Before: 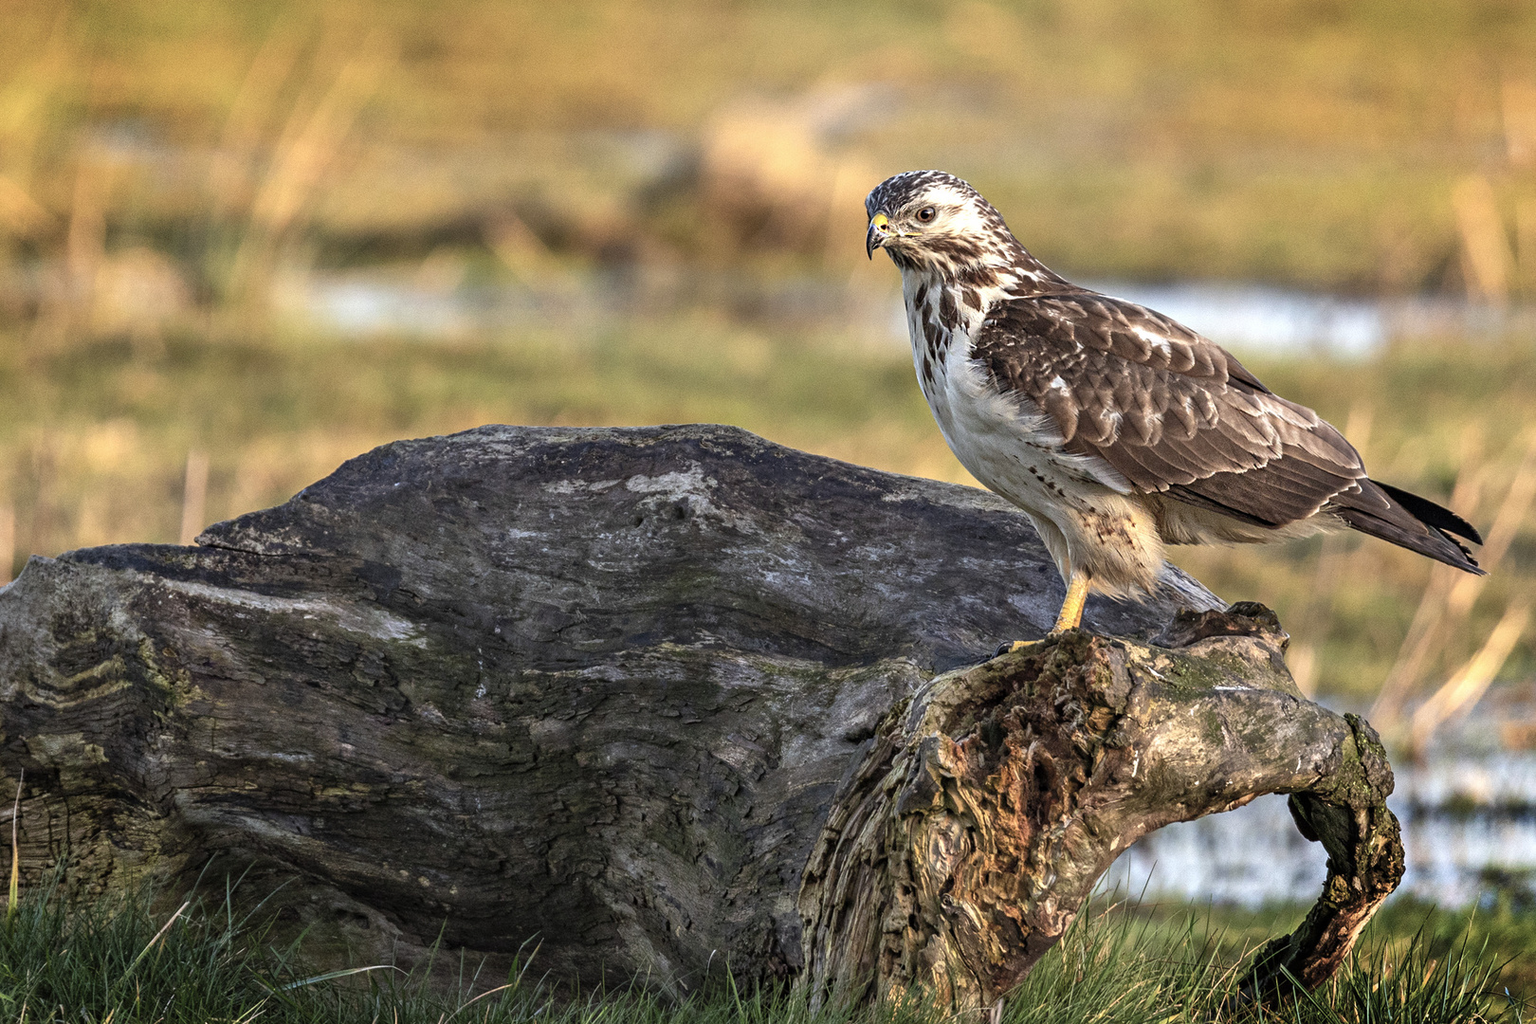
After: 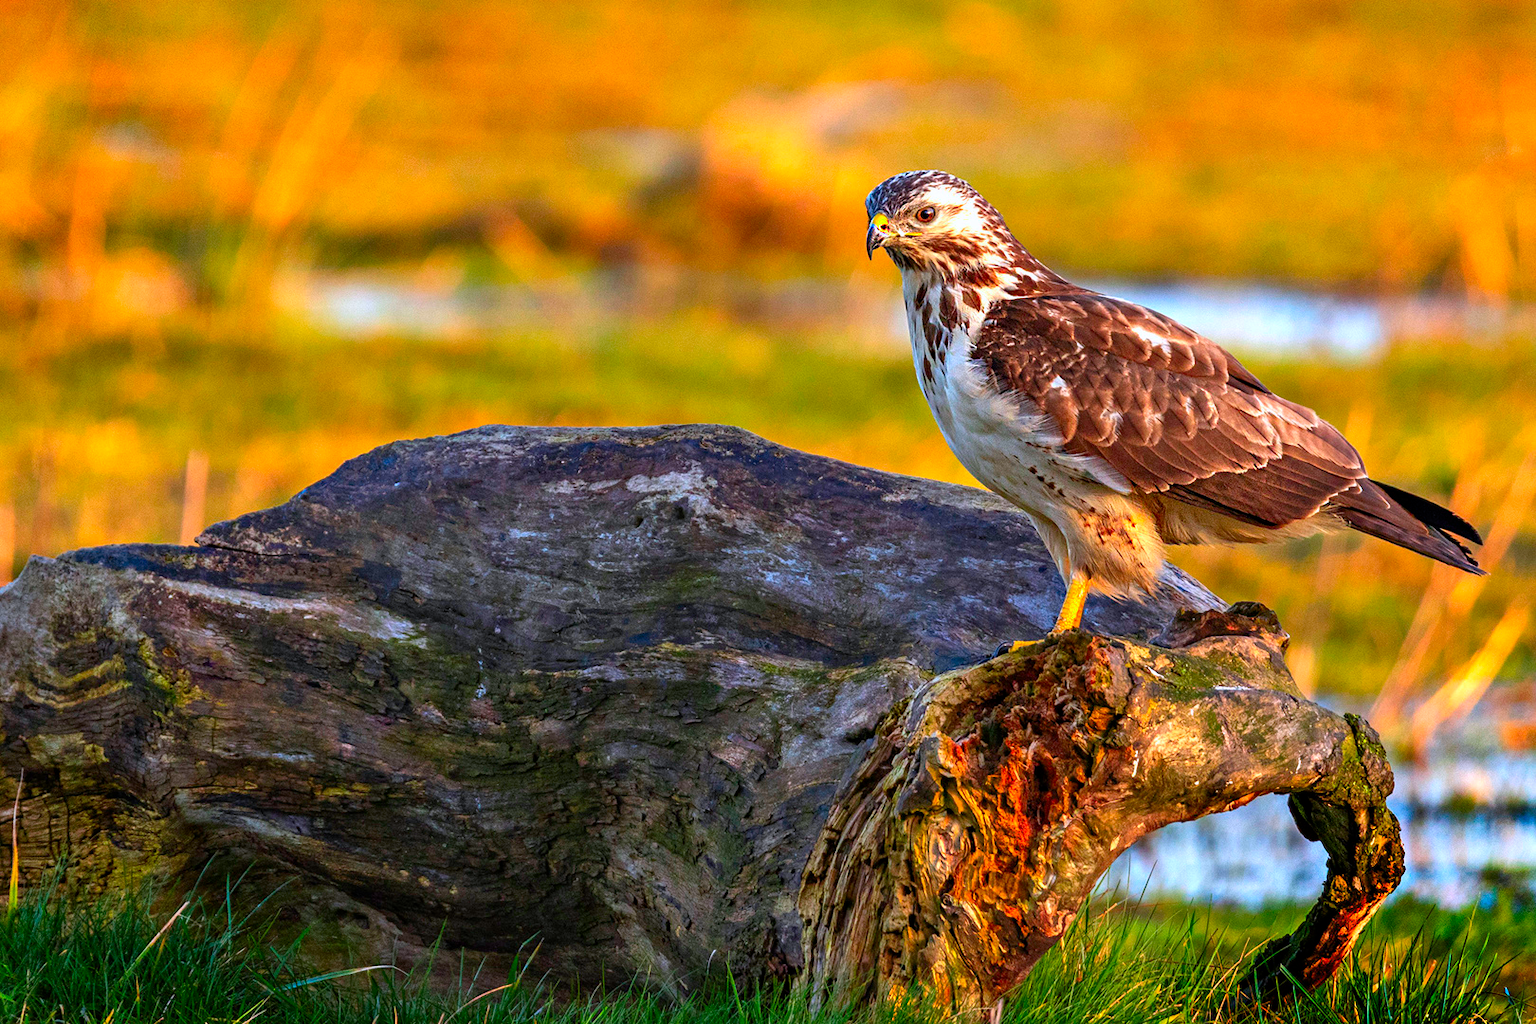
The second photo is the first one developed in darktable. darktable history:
color correction: highlights a* 1.59, highlights b* -1.7, saturation 2.48
white balance: red 0.988, blue 1.017
